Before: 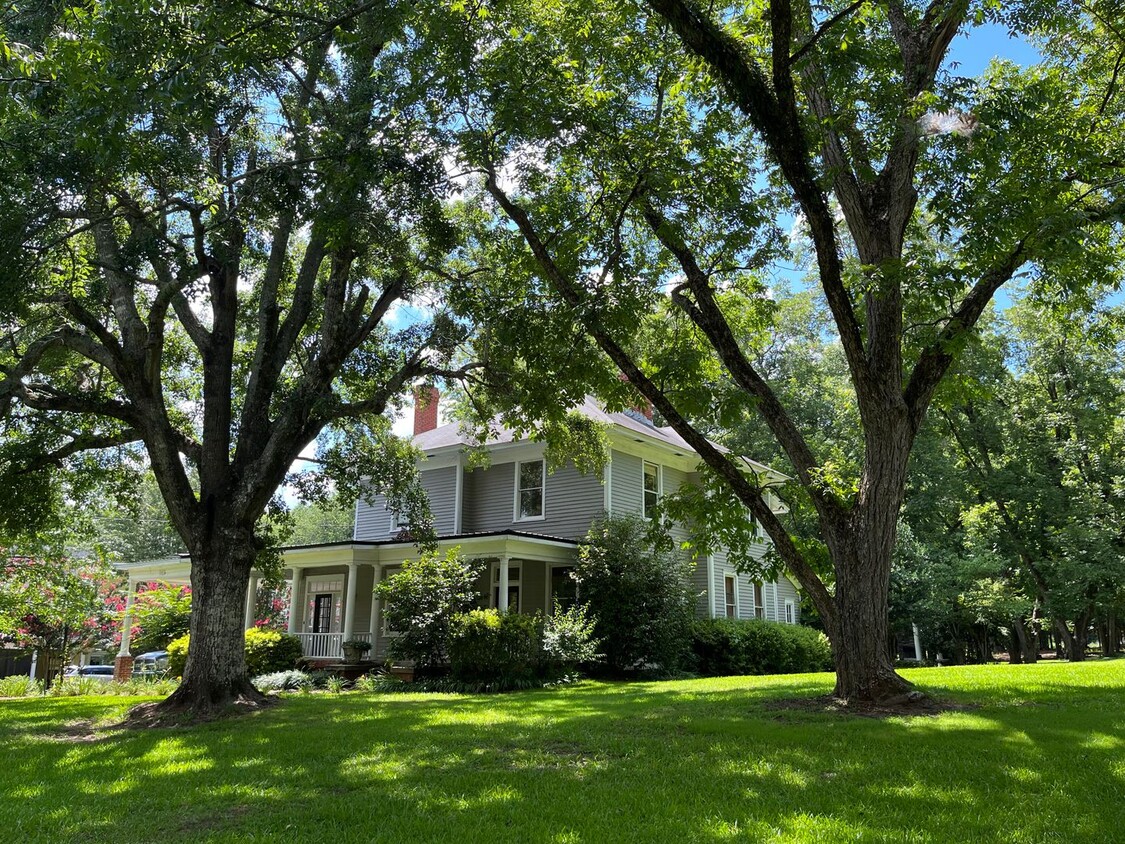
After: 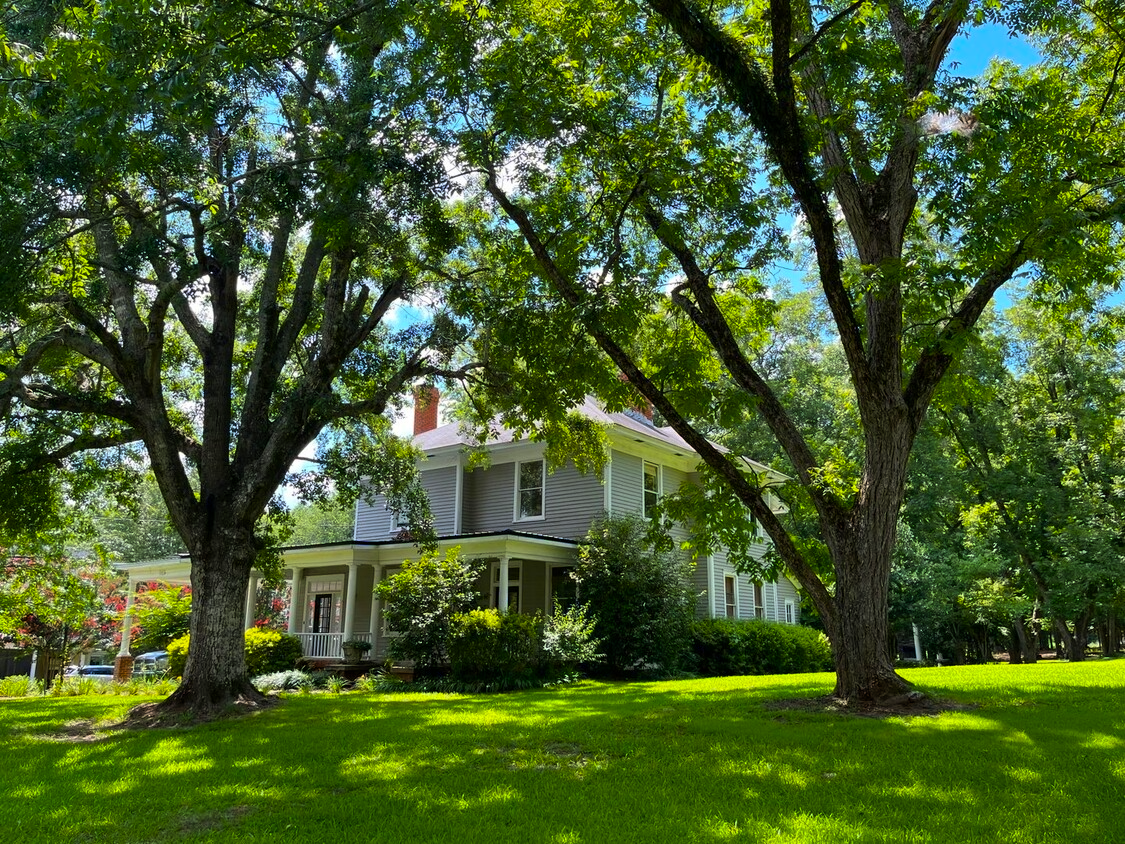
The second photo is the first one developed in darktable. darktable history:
color equalizer: saturation › red 1.13, hue › red 8.94, brightness › red 0.754, brightness › orange 0.768, node placement 5°
color balance rgb: linear chroma grading › global chroma 33.4%
